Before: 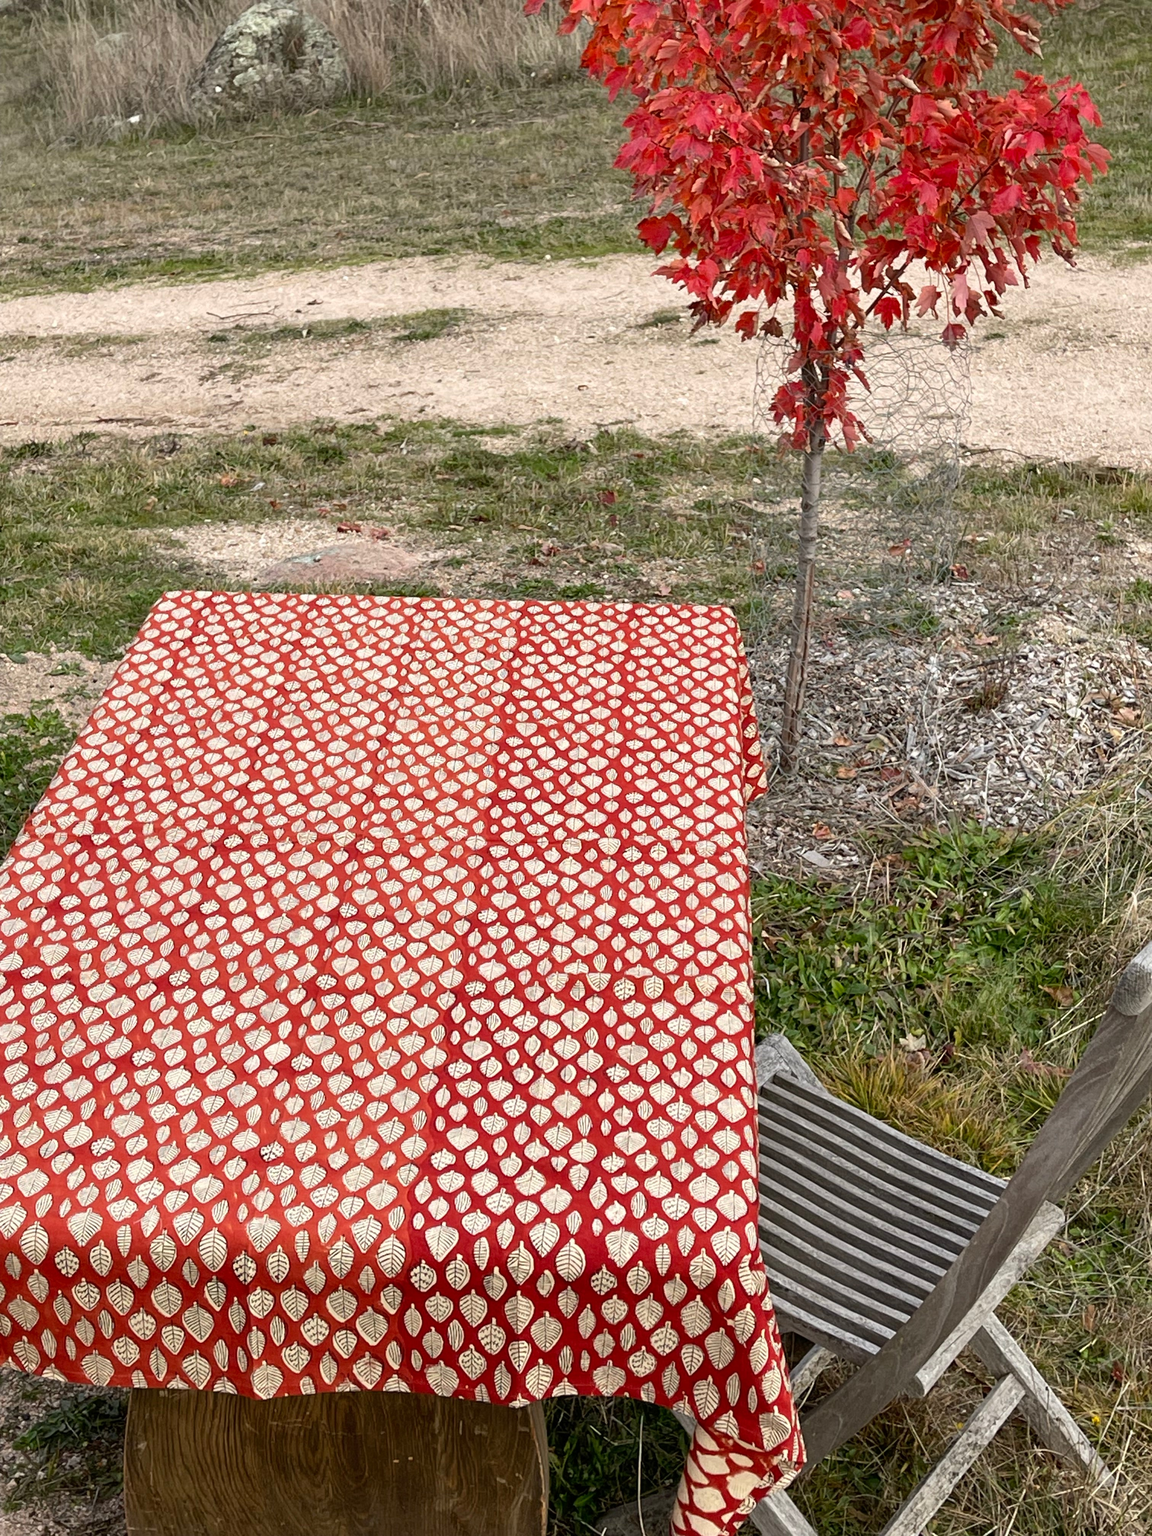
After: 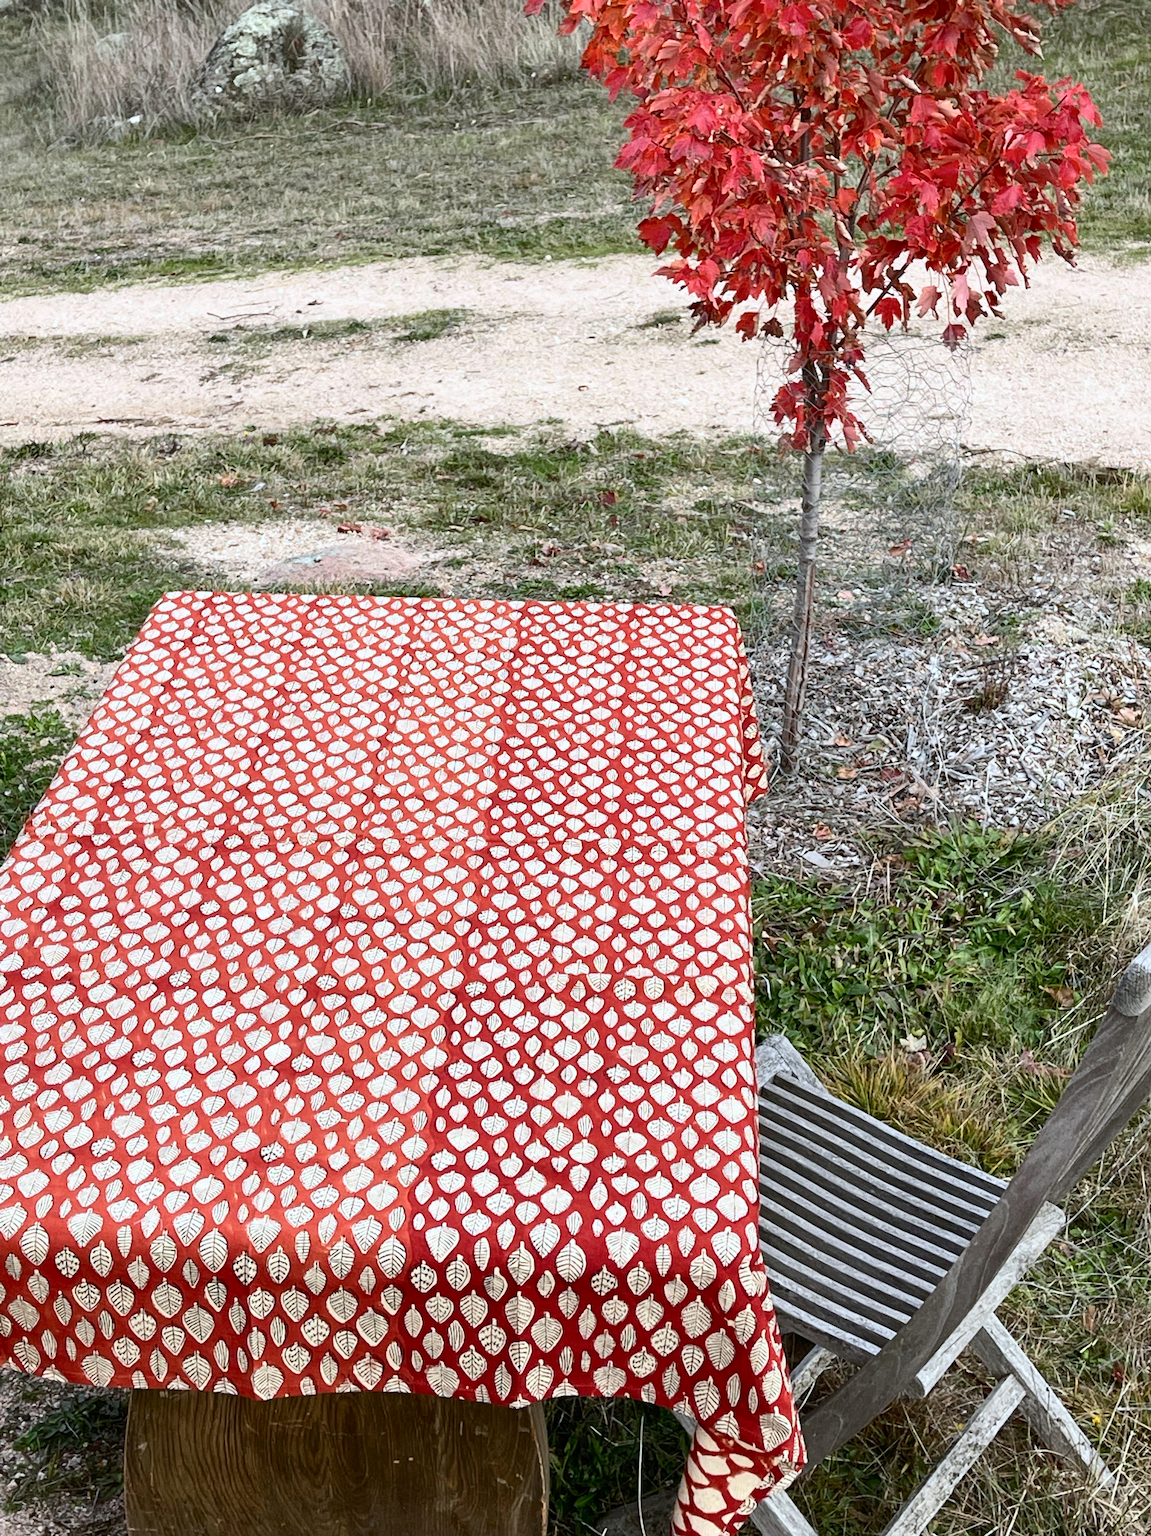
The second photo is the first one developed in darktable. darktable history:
contrast brightness saturation: contrast 0.24, brightness 0.09
color calibration: illuminant custom, x 0.368, y 0.373, temperature 4330.32 K
